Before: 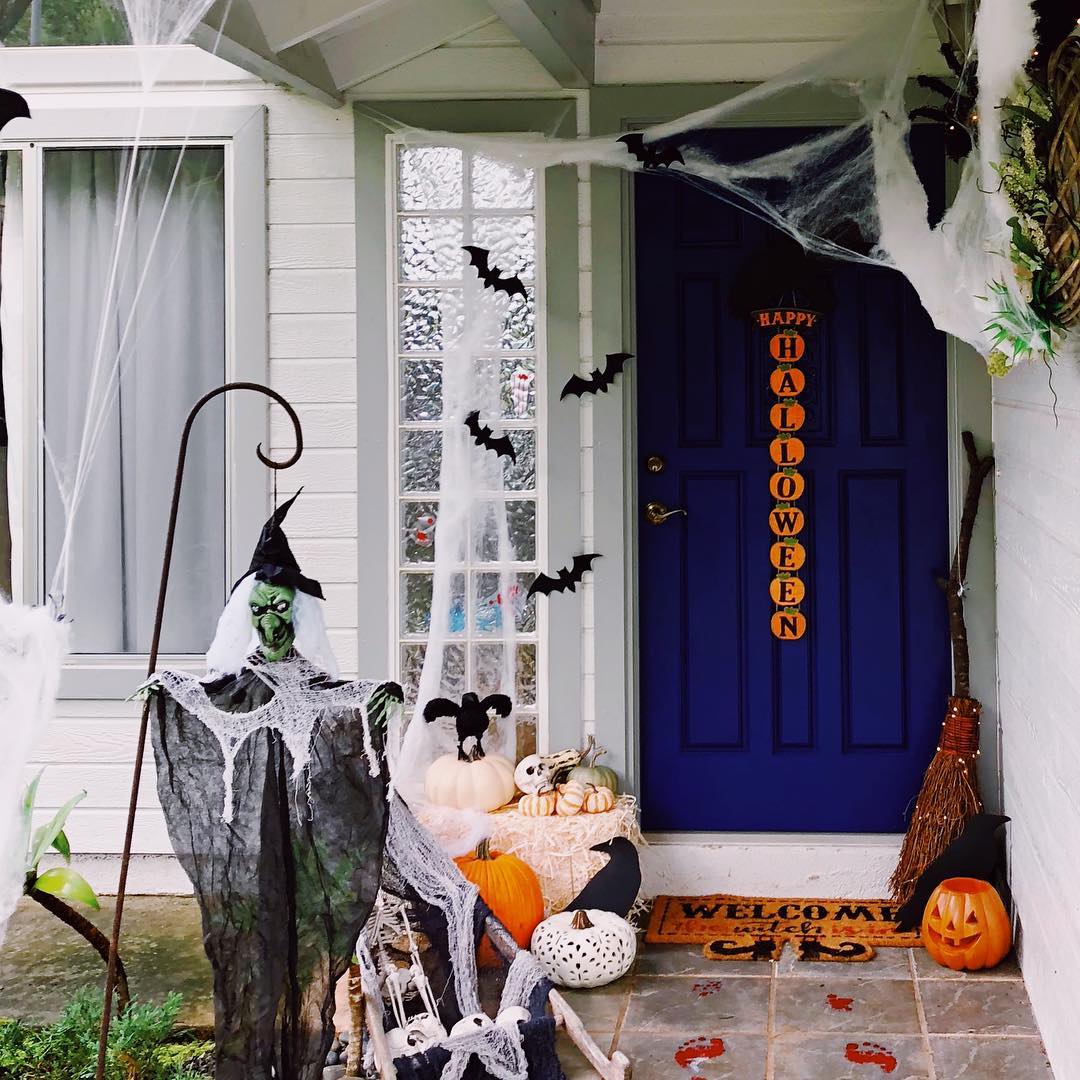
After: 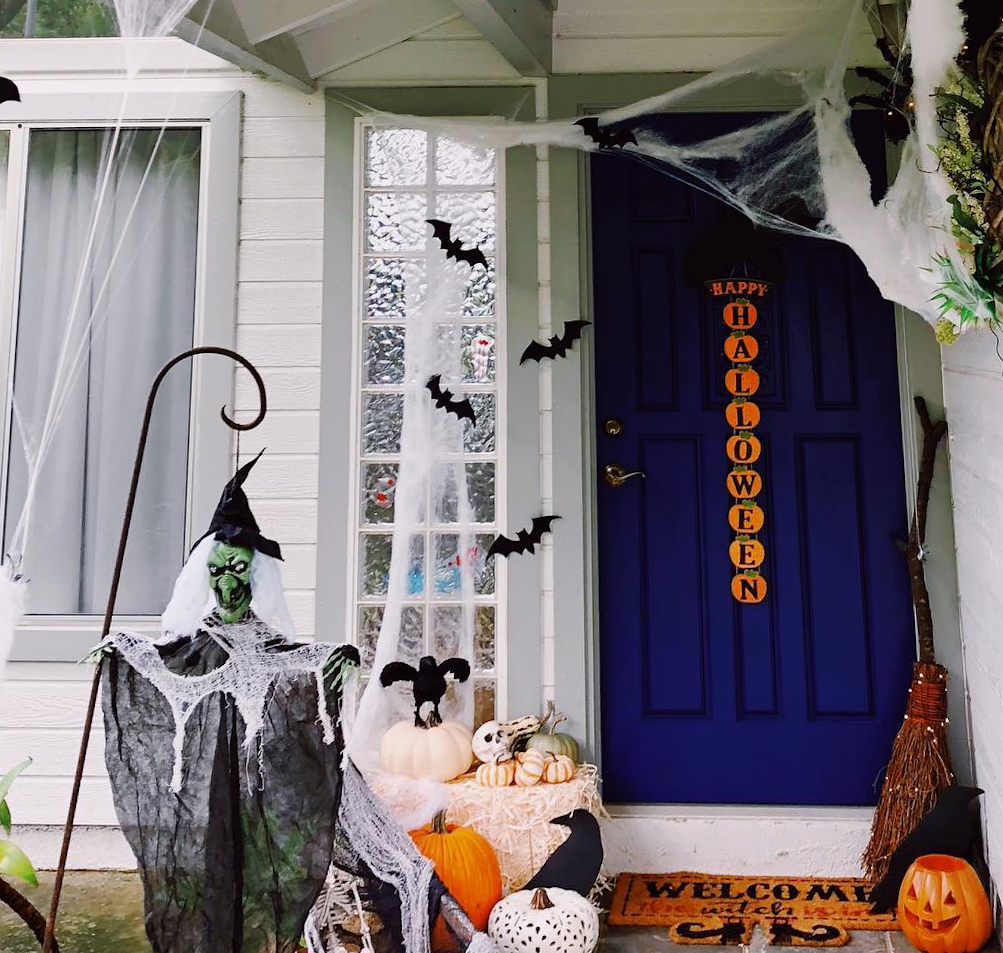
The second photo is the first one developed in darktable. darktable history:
white balance: emerald 1
rotate and perspective: rotation 0.215°, lens shift (vertical) -0.139, crop left 0.069, crop right 0.939, crop top 0.002, crop bottom 0.996
crop and rotate: top 0%, bottom 11.49%
